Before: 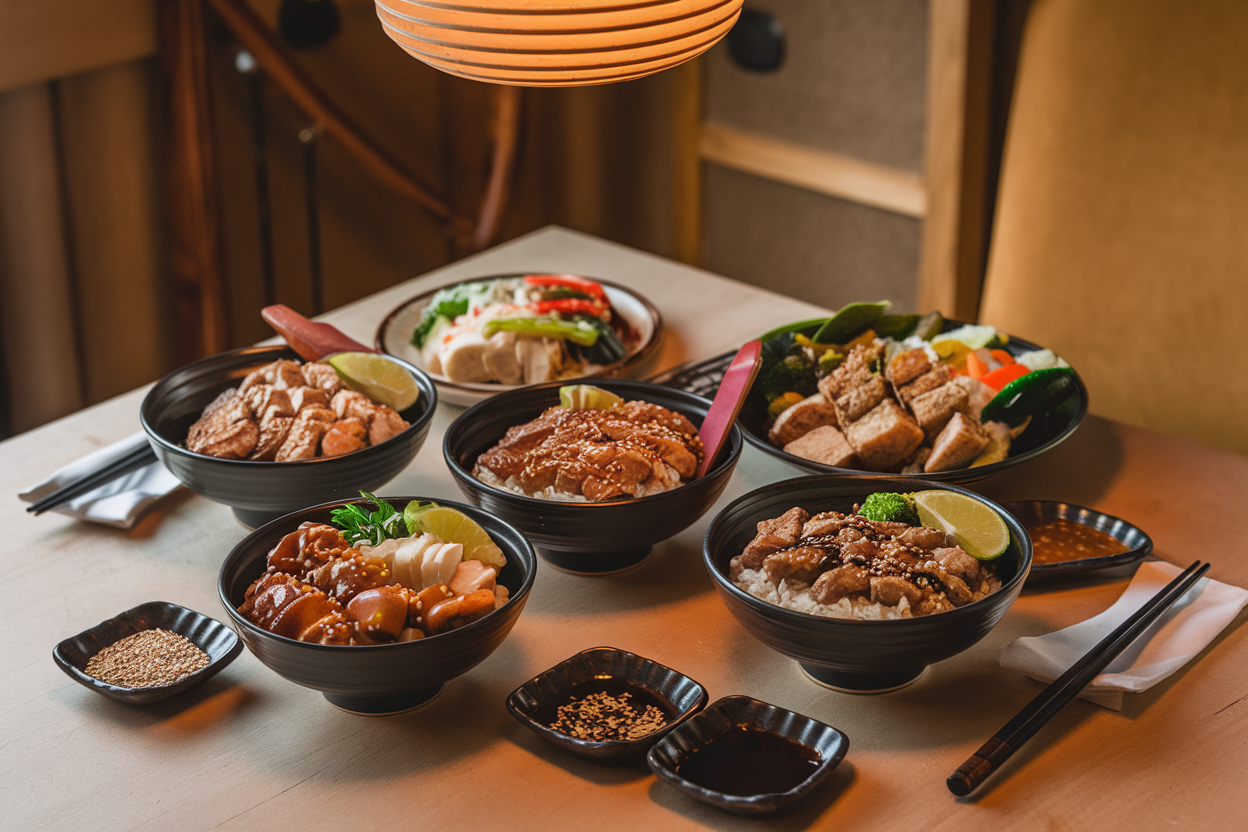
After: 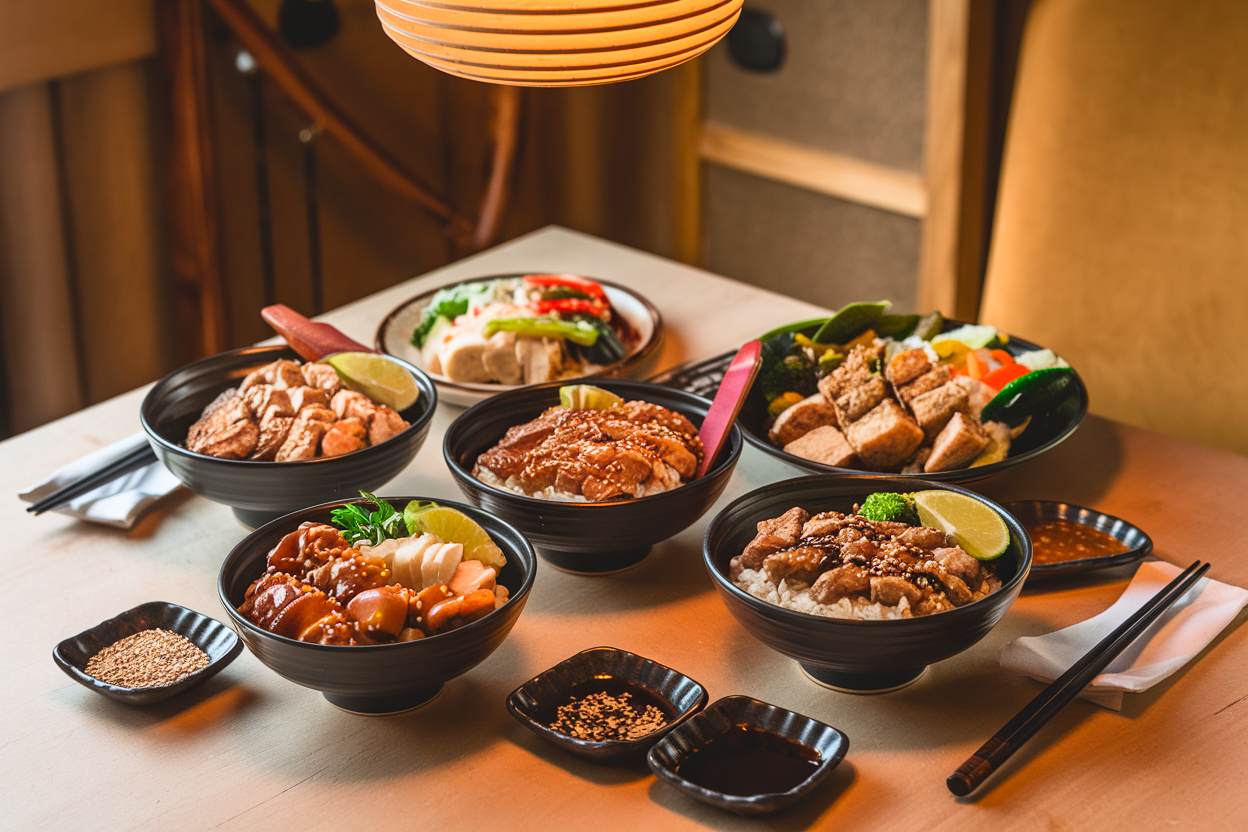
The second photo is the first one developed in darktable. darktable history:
contrast brightness saturation: contrast 0.2, brightness 0.16, saturation 0.22
tone equalizer: on, module defaults
